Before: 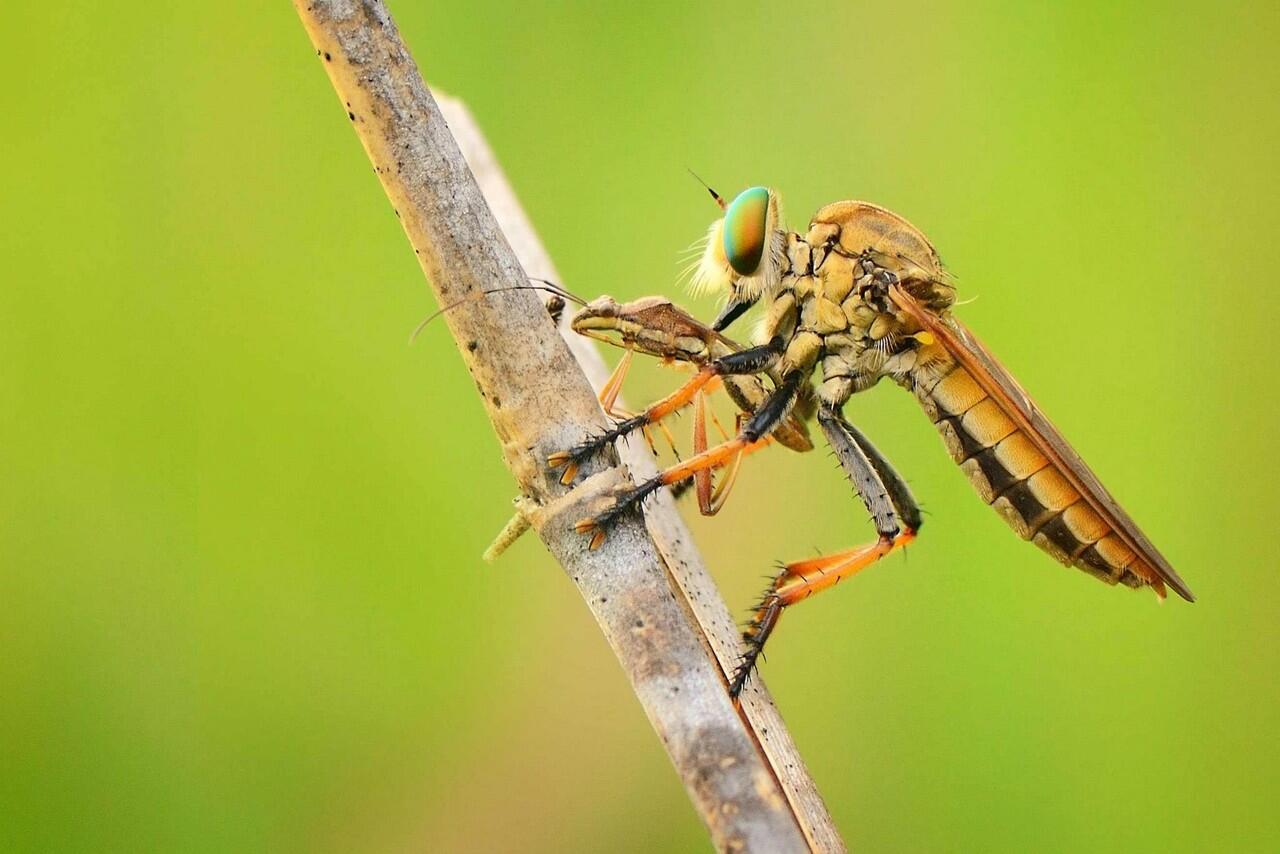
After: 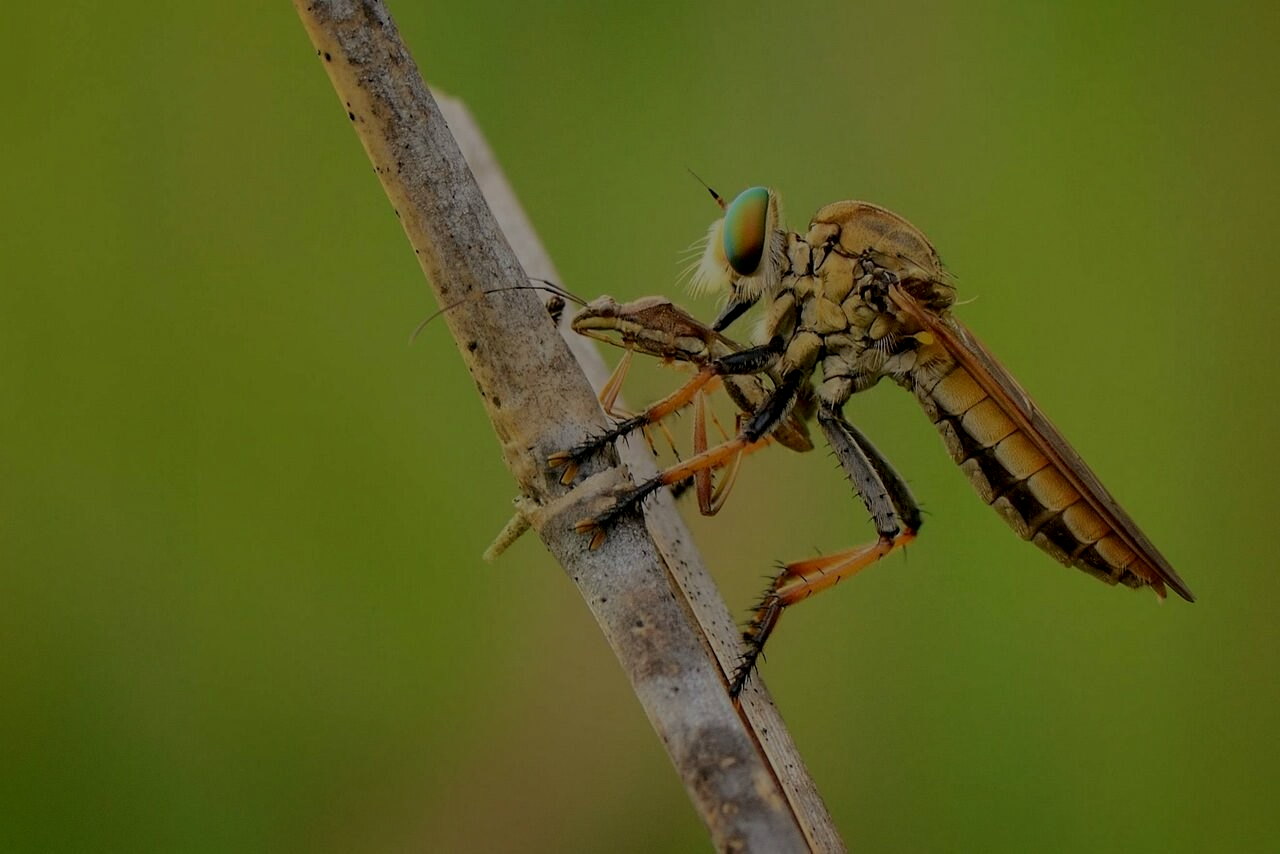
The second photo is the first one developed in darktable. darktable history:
local contrast: detail 130%
exposure: exposure -1.933 EV, compensate highlight preservation false
